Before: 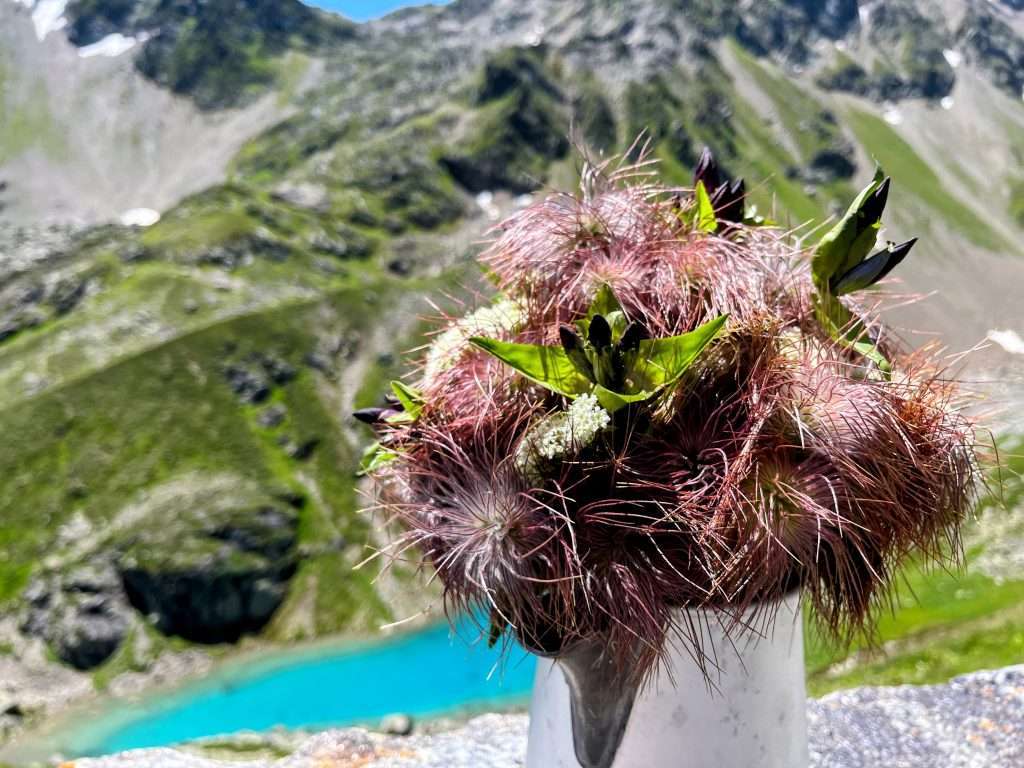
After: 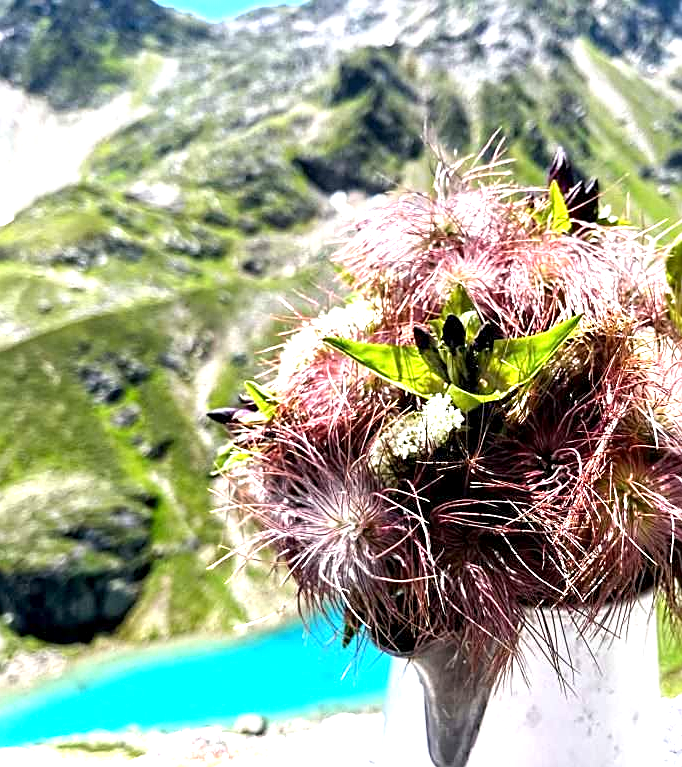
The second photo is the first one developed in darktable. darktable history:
exposure: black level correction 0.001, exposure 1.129 EV, compensate exposure bias true, compensate highlight preservation false
crop and rotate: left 14.292%, right 19.041%
sharpen: on, module defaults
